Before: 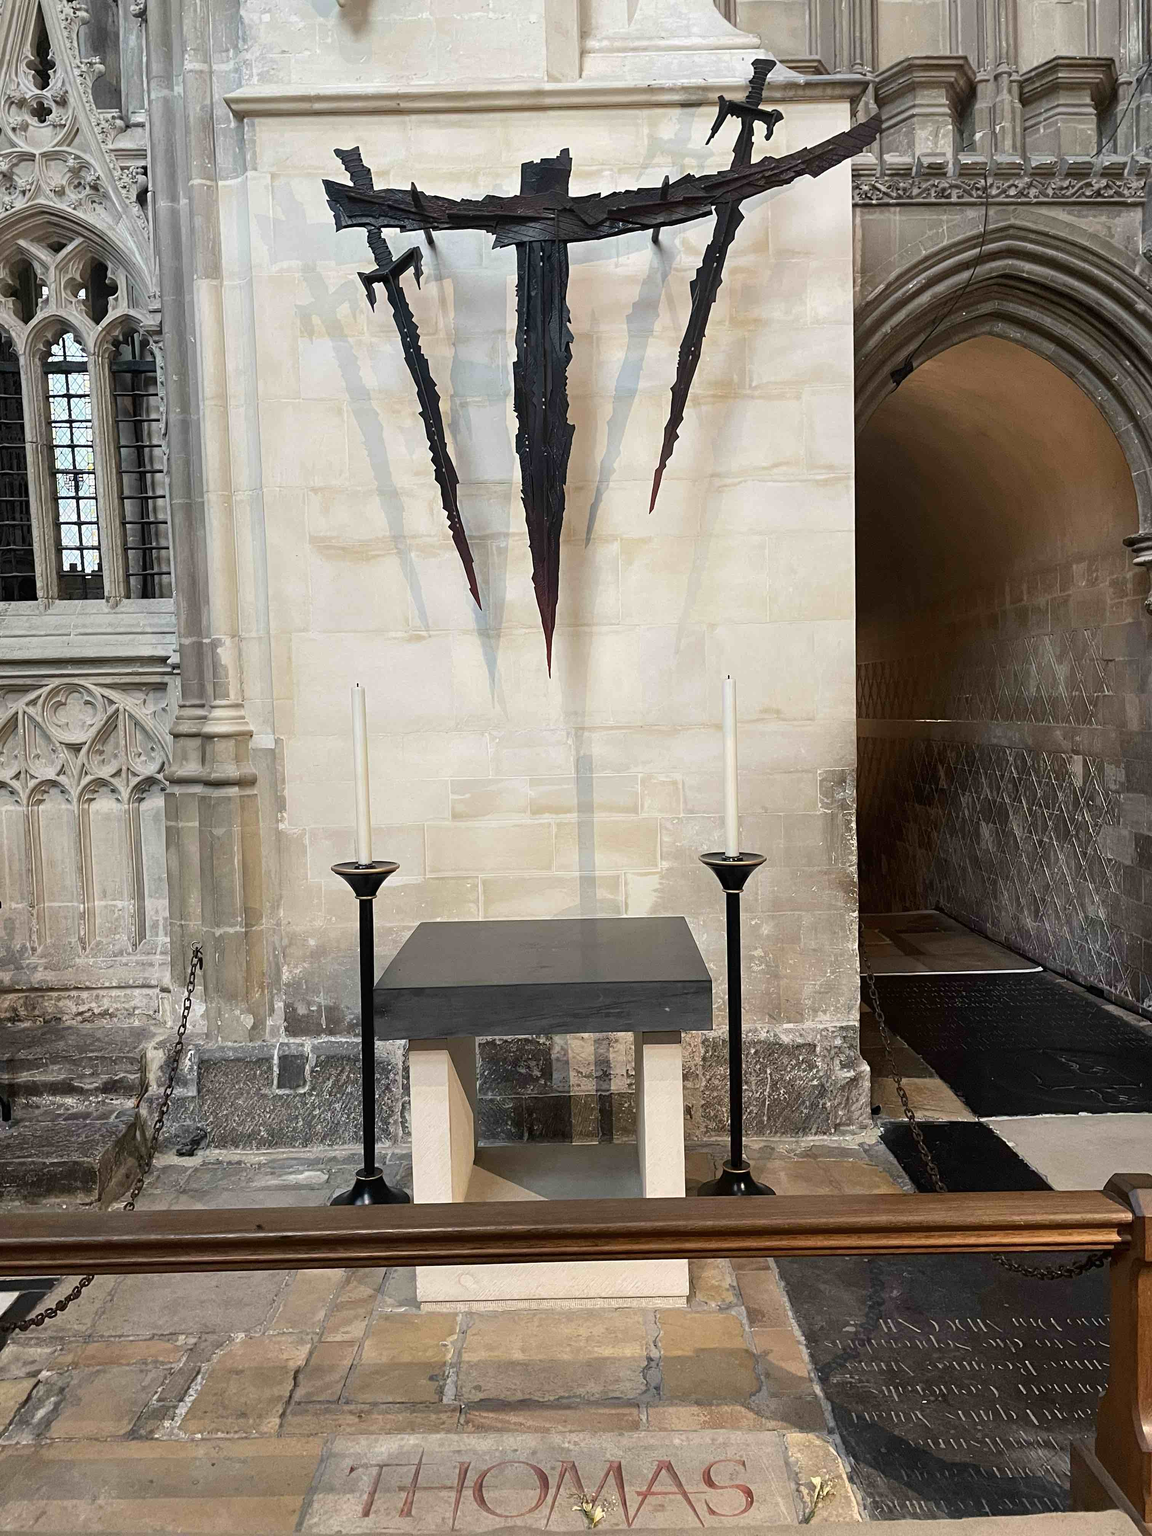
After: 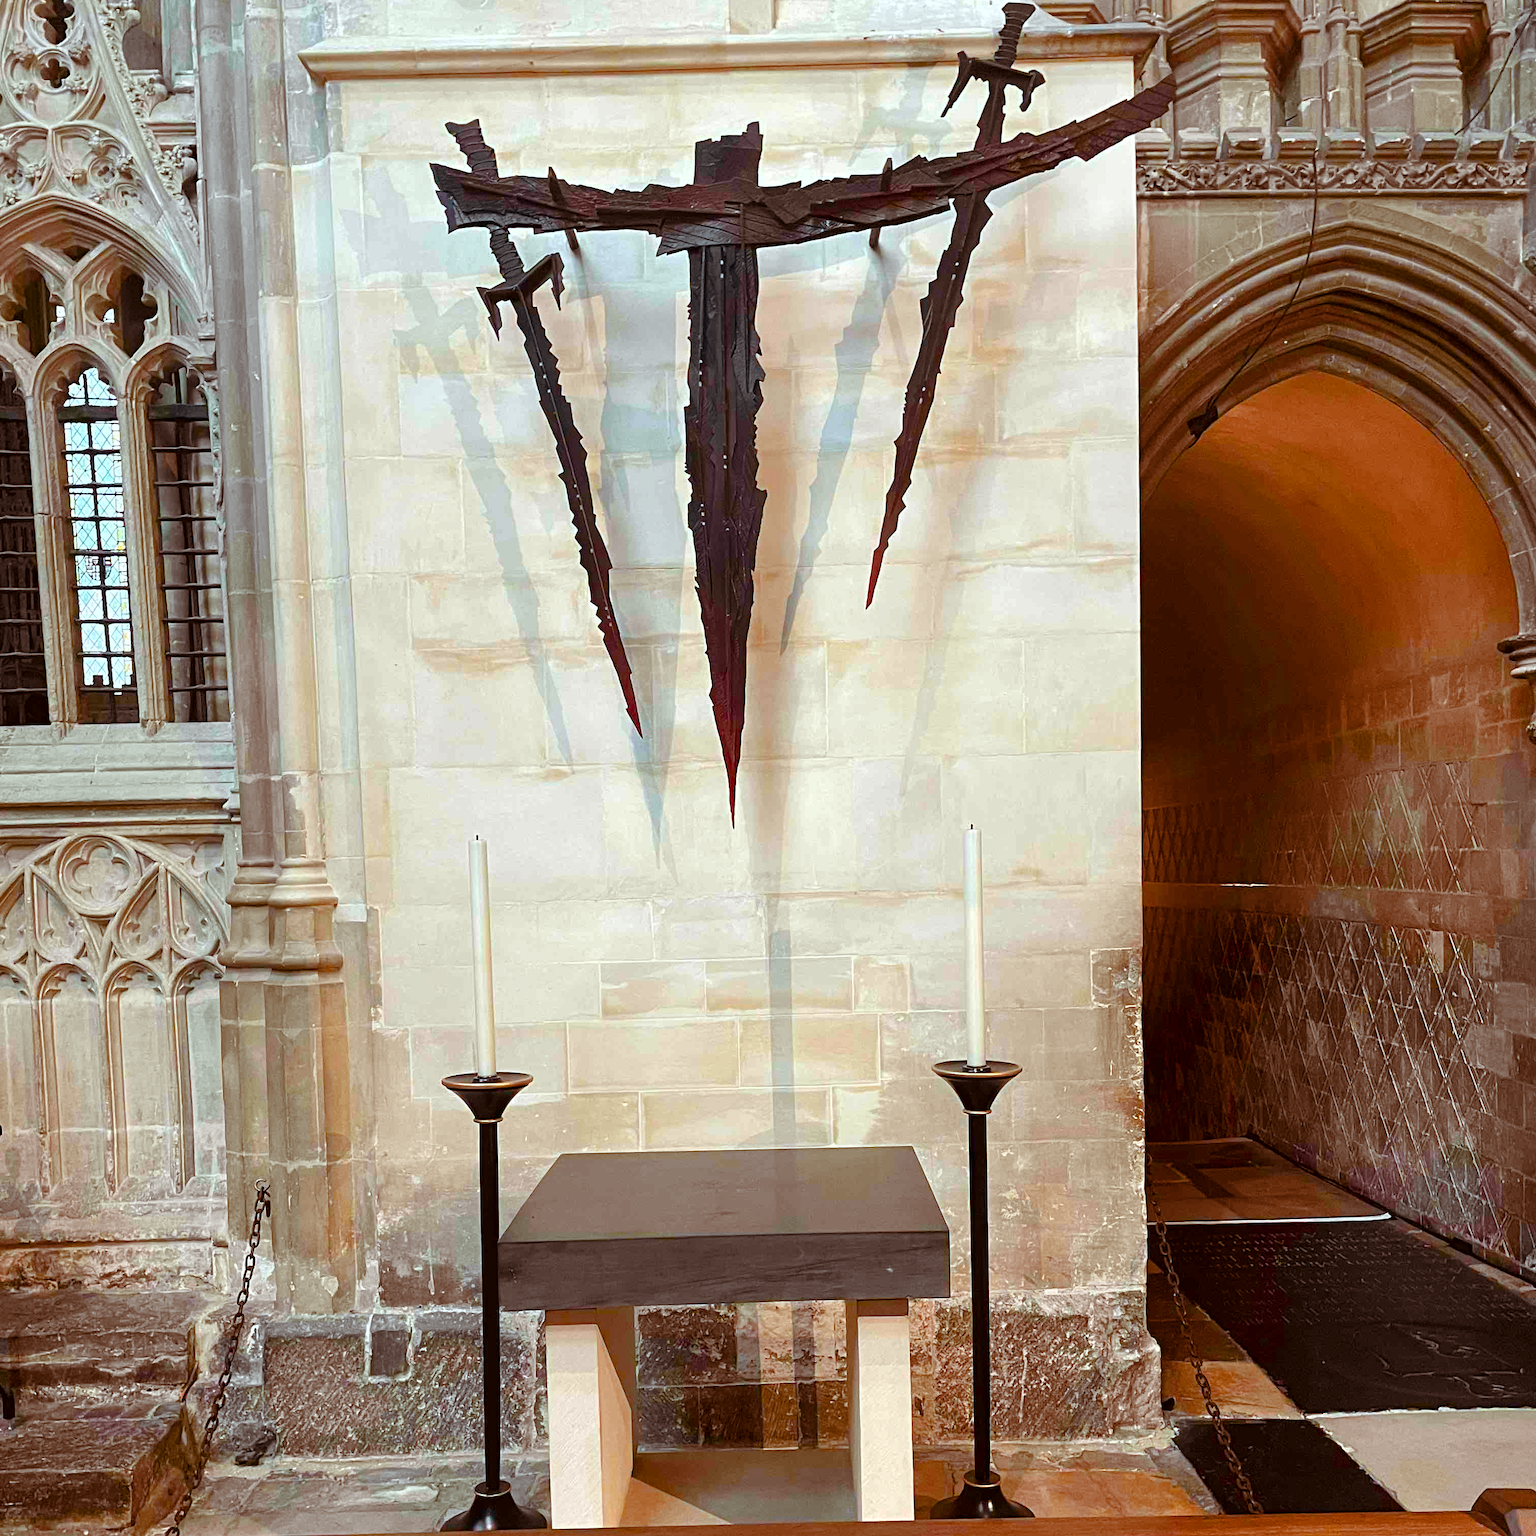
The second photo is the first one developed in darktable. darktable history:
color zones: curves: ch1 [(0, 0.455) (0.063, 0.455) (0.286, 0.495) (0.429, 0.5) (0.571, 0.5) (0.714, 0.5) (0.857, 0.5) (1, 0.455)]; ch2 [(0, 0.532) (0.063, 0.521) (0.233, 0.447) (0.429, 0.489) (0.571, 0.5) (0.714, 0.5) (0.857, 0.5) (1, 0.532)]
exposure: exposure 0.211 EV, compensate exposure bias true, compensate highlight preservation false
tone equalizer: edges refinement/feathering 500, mask exposure compensation -1.57 EV, preserve details no
crop: top 3.725%, bottom 21.203%
color balance rgb: shadows lift › chroma 9.808%, shadows lift › hue 42.56°, linear chroma grading › global chroma 14.405%, perceptual saturation grading › global saturation 44.109%, perceptual saturation grading › highlights -50.349%, perceptual saturation grading › shadows 30.487%, global vibrance 20%
shadows and highlights: shadows 25.06, highlights -25.35
color correction: highlights a* -4.89, highlights b* -3.33, shadows a* 4, shadows b* 4.18
